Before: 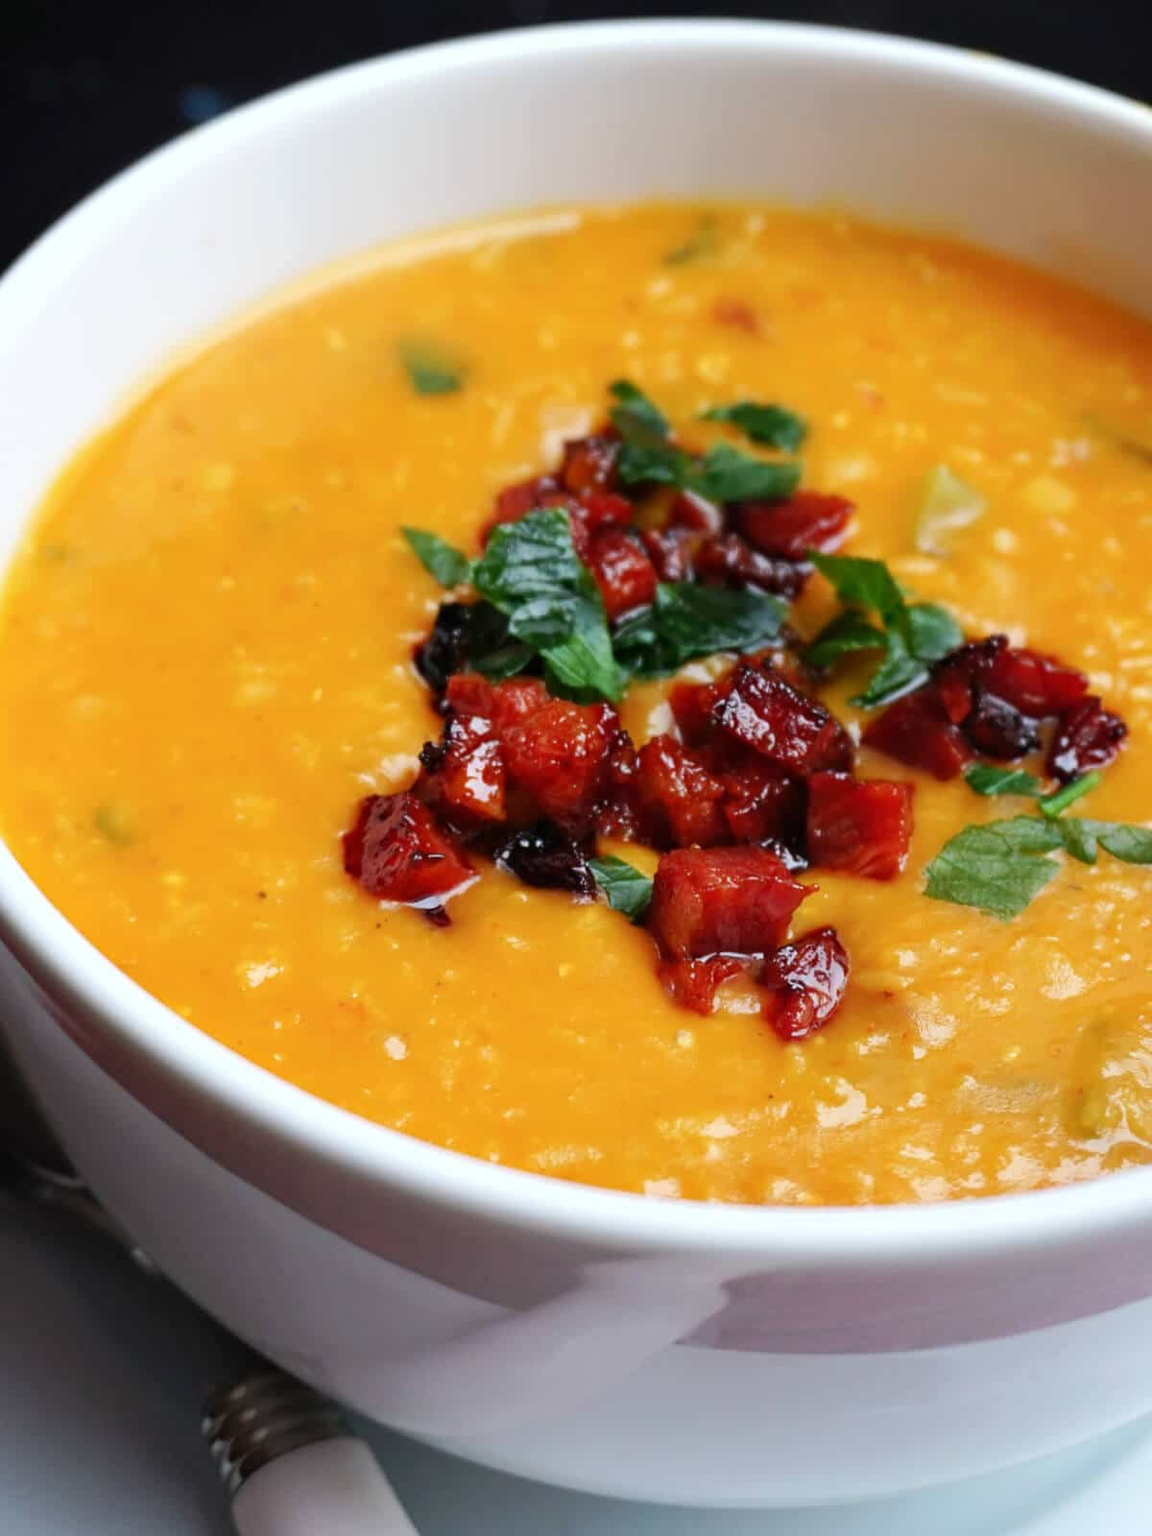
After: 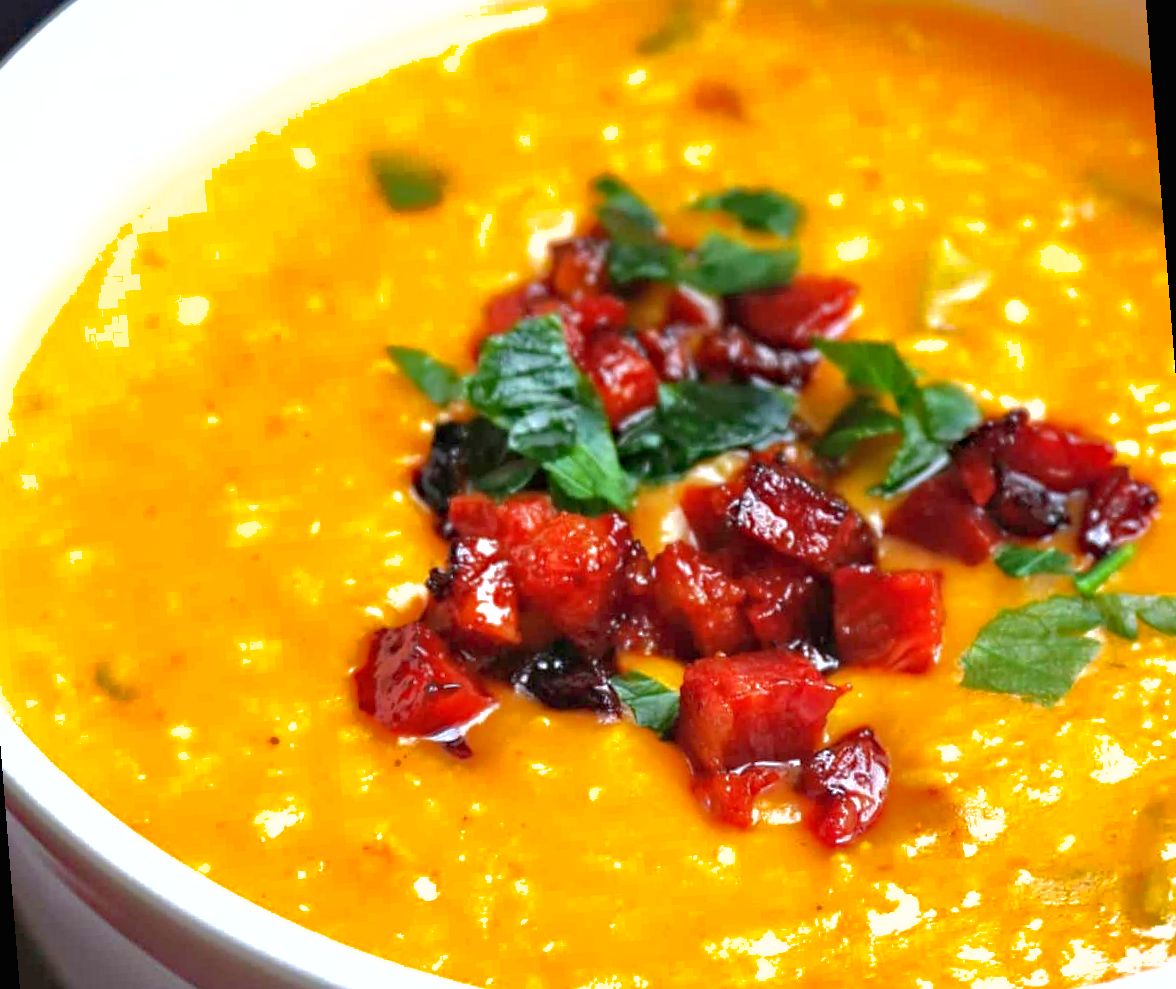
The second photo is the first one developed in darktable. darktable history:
crop and rotate: top 8.293%, bottom 20.996%
shadows and highlights: highlights -60
tone equalizer: on, module defaults
haze removal: compatibility mode true, adaptive false
exposure: black level correction 0, exposure 0.877 EV, compensate exposure bias true, compensate highlight preservation false
rotate and perspective: rotation -4.57°, crop left 0.054, crop right 0.944, crop top 0.087, crop bottom 0.914
